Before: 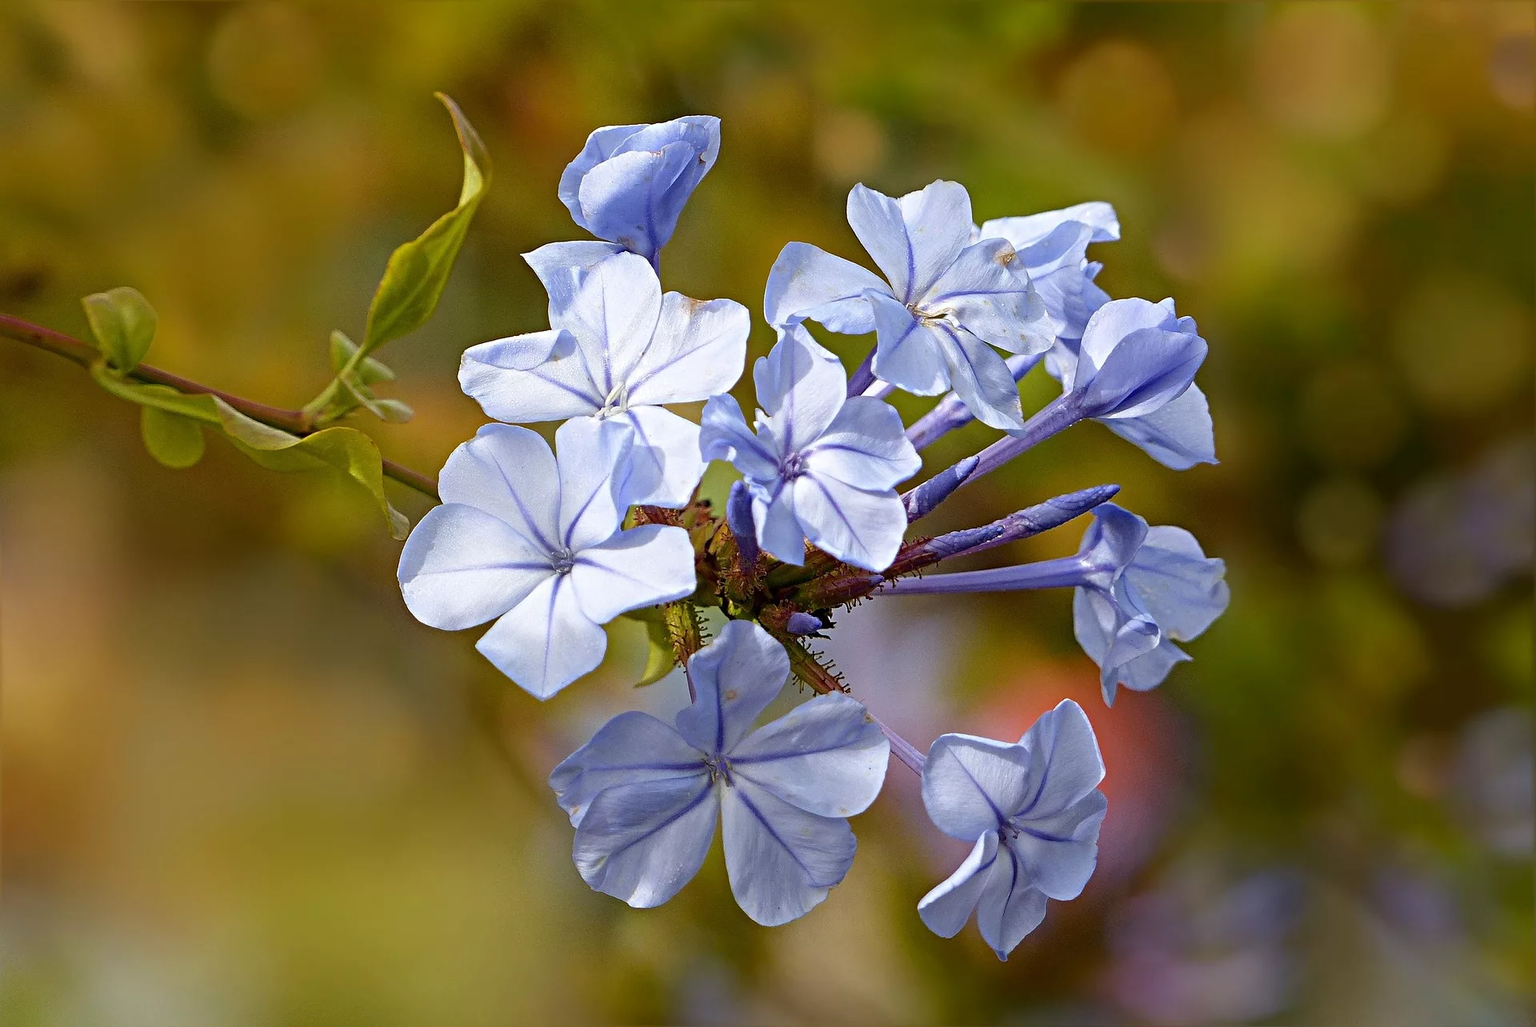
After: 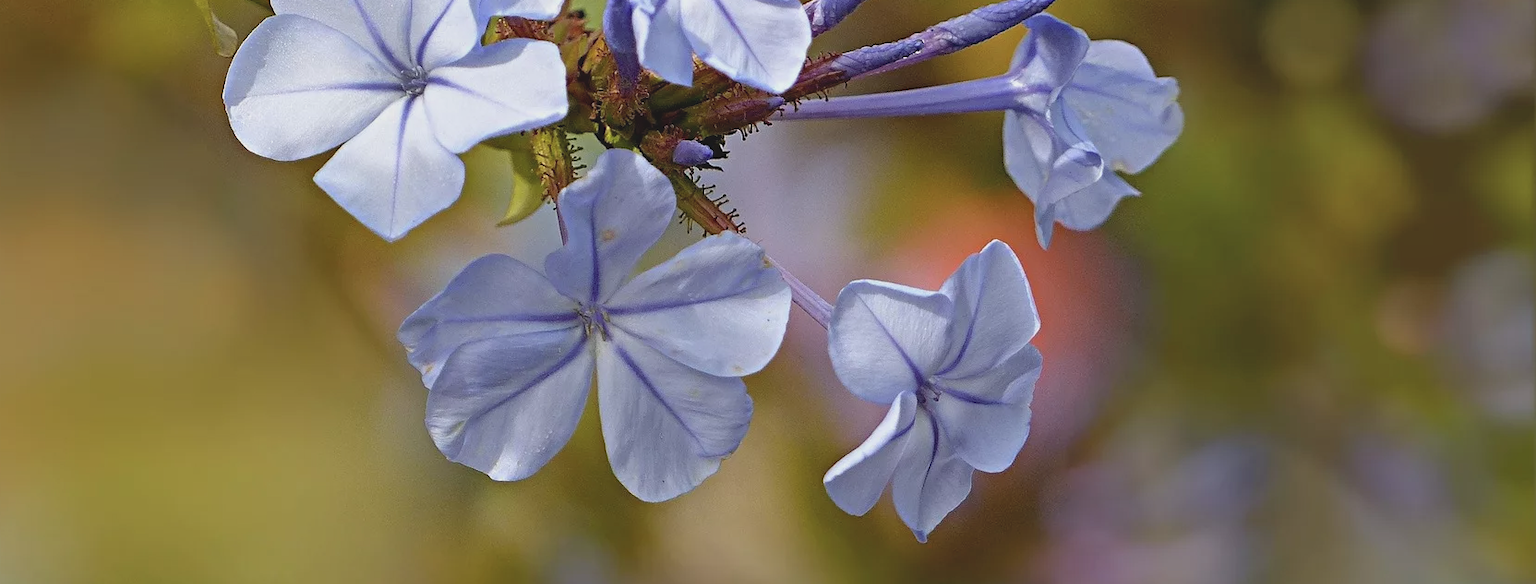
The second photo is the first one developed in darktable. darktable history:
contrast brightness saturation: contrast -0.133, brightness 0.05, saturation -0.127
crop and rotate: left 13.301%, top 47.883%, bottom 2.801%
shadows and highlights: shadows color adjustment 97.68%, low approximation 0.01, soften with gaussian
